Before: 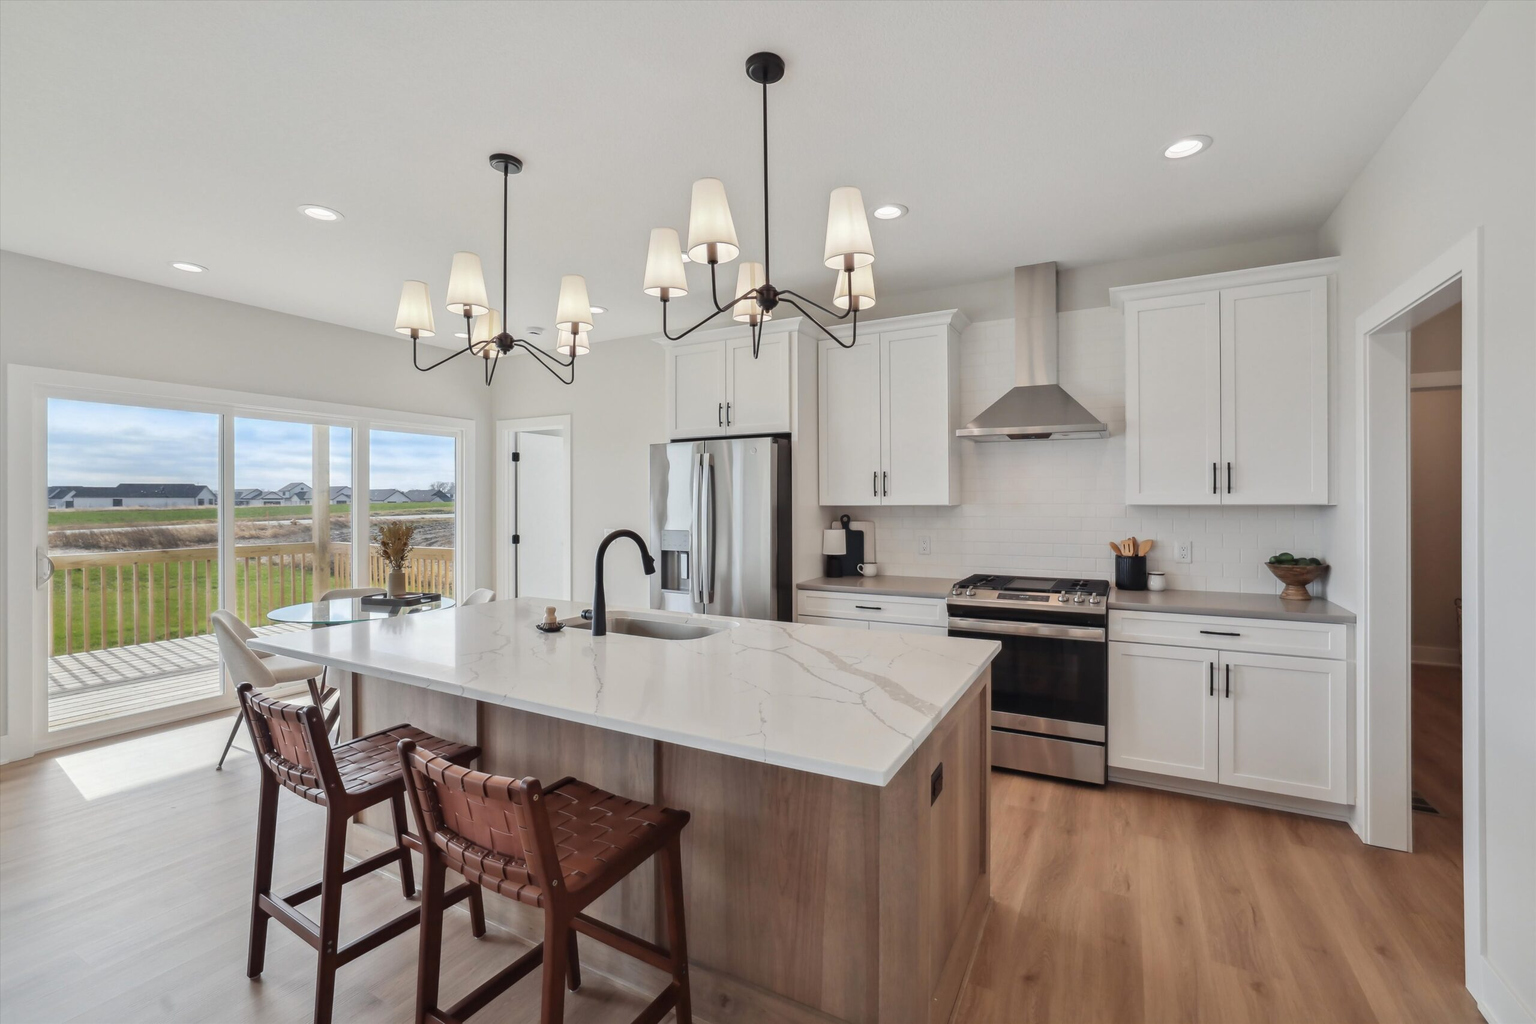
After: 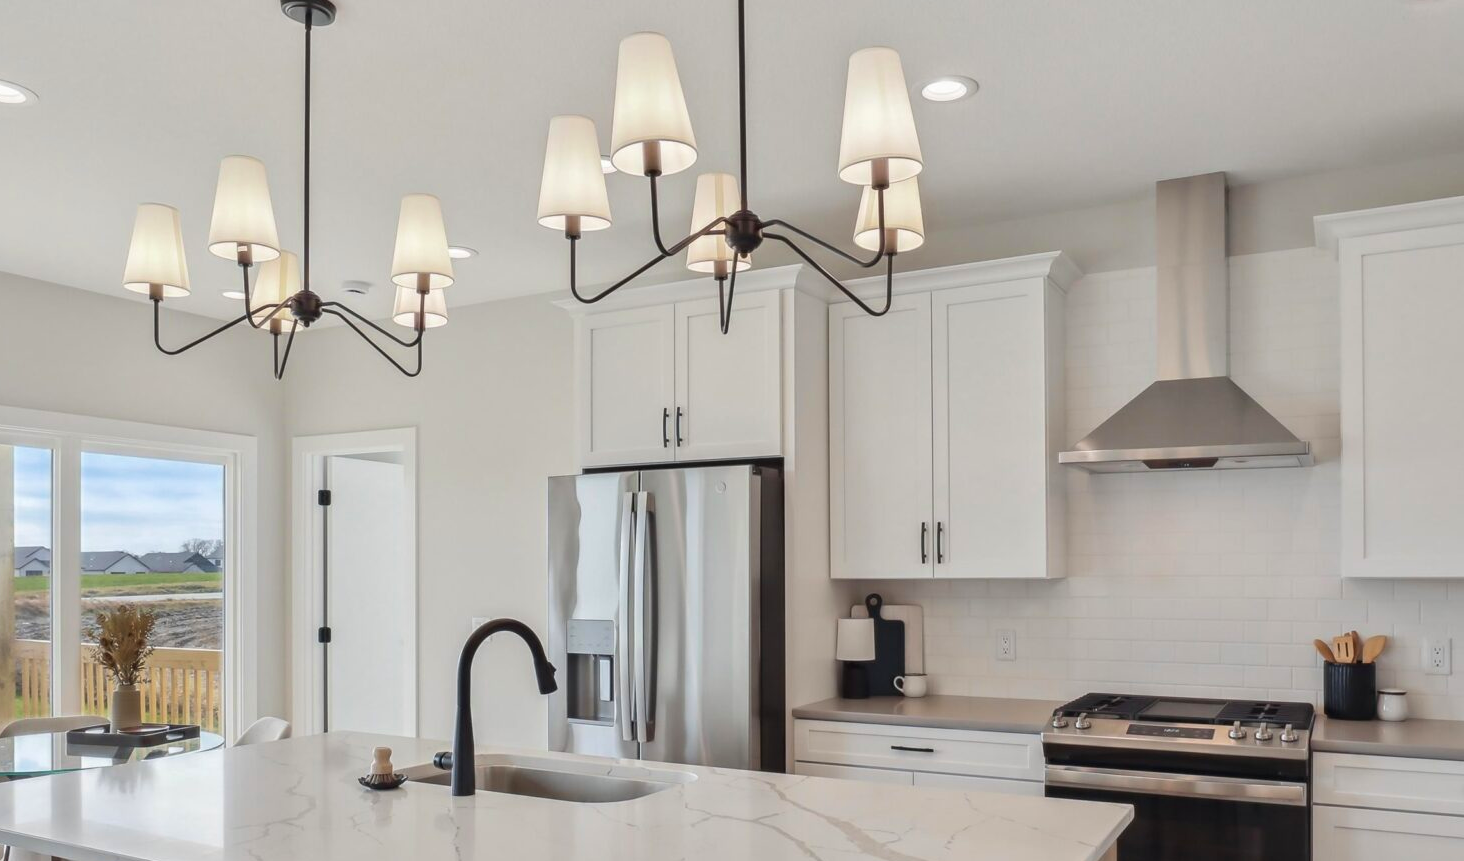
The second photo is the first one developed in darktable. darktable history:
velvia: strength 17%
crop: left 20.932%, top 15.471%, right 21.848%, bottom 34.081%
